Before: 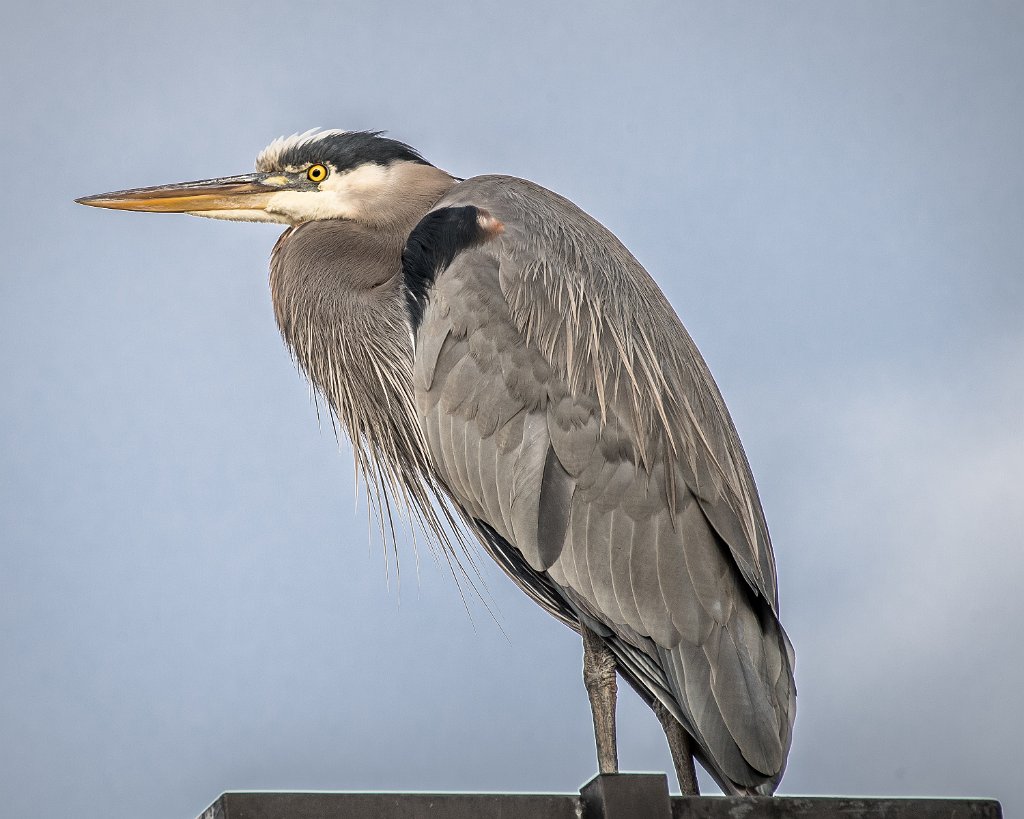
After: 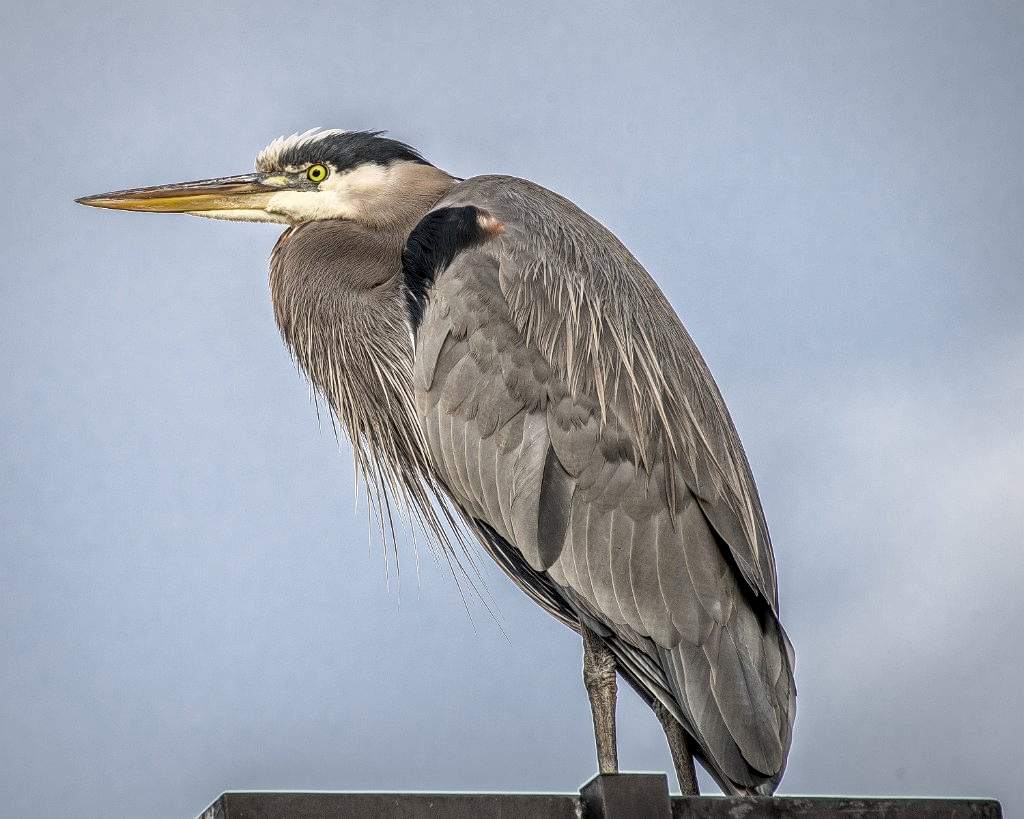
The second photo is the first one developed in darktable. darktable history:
local contrast: detail 130%
color zones: curves: ch2 [(0, 0.5) (0.143, 0.517) (0.286, 0.571) (0.429, 0.522) (0.571, 0.5) (0.714, 0.5) (0.857, 0.5) (1, 0.5)]
